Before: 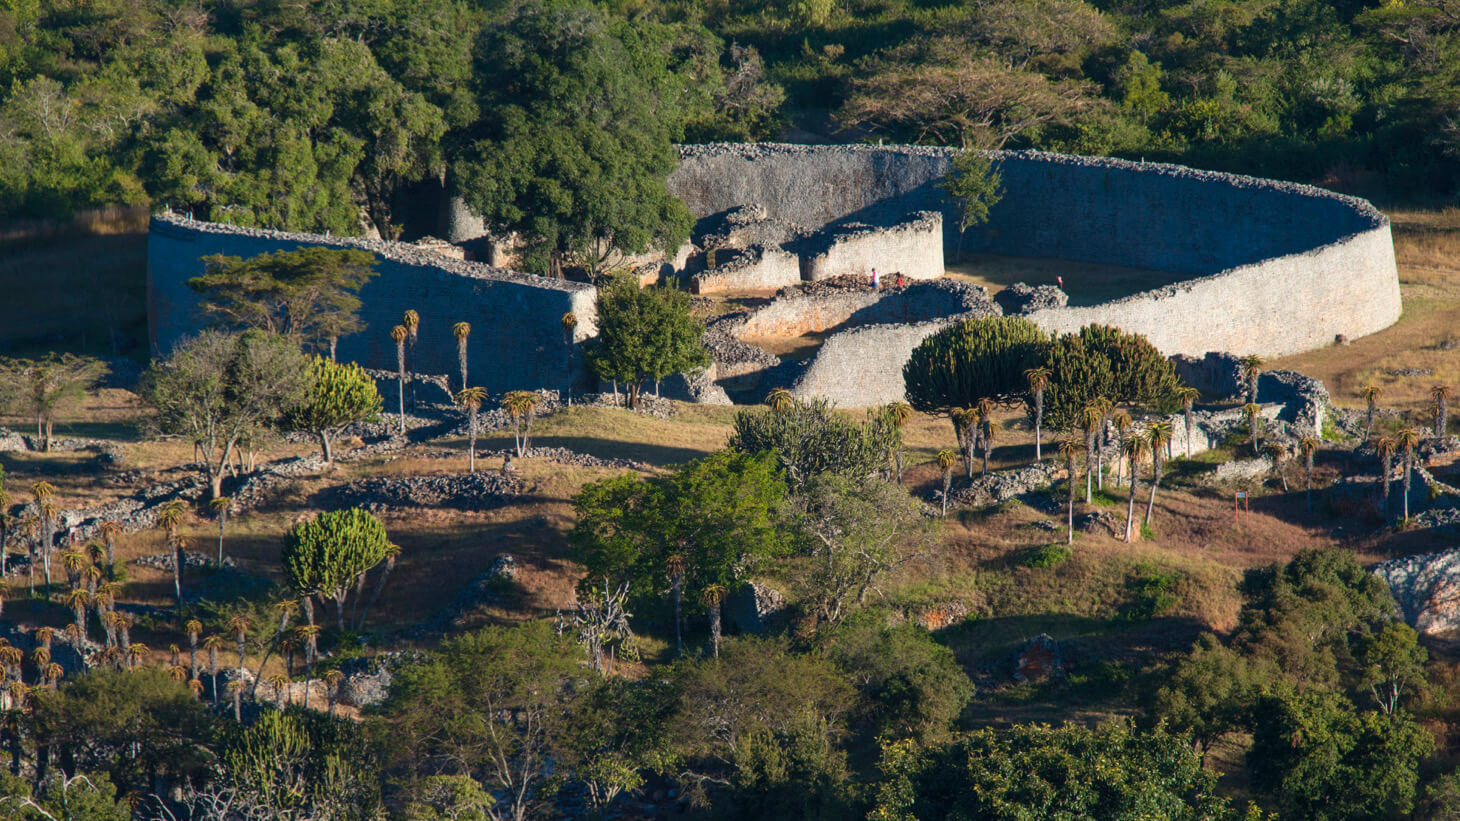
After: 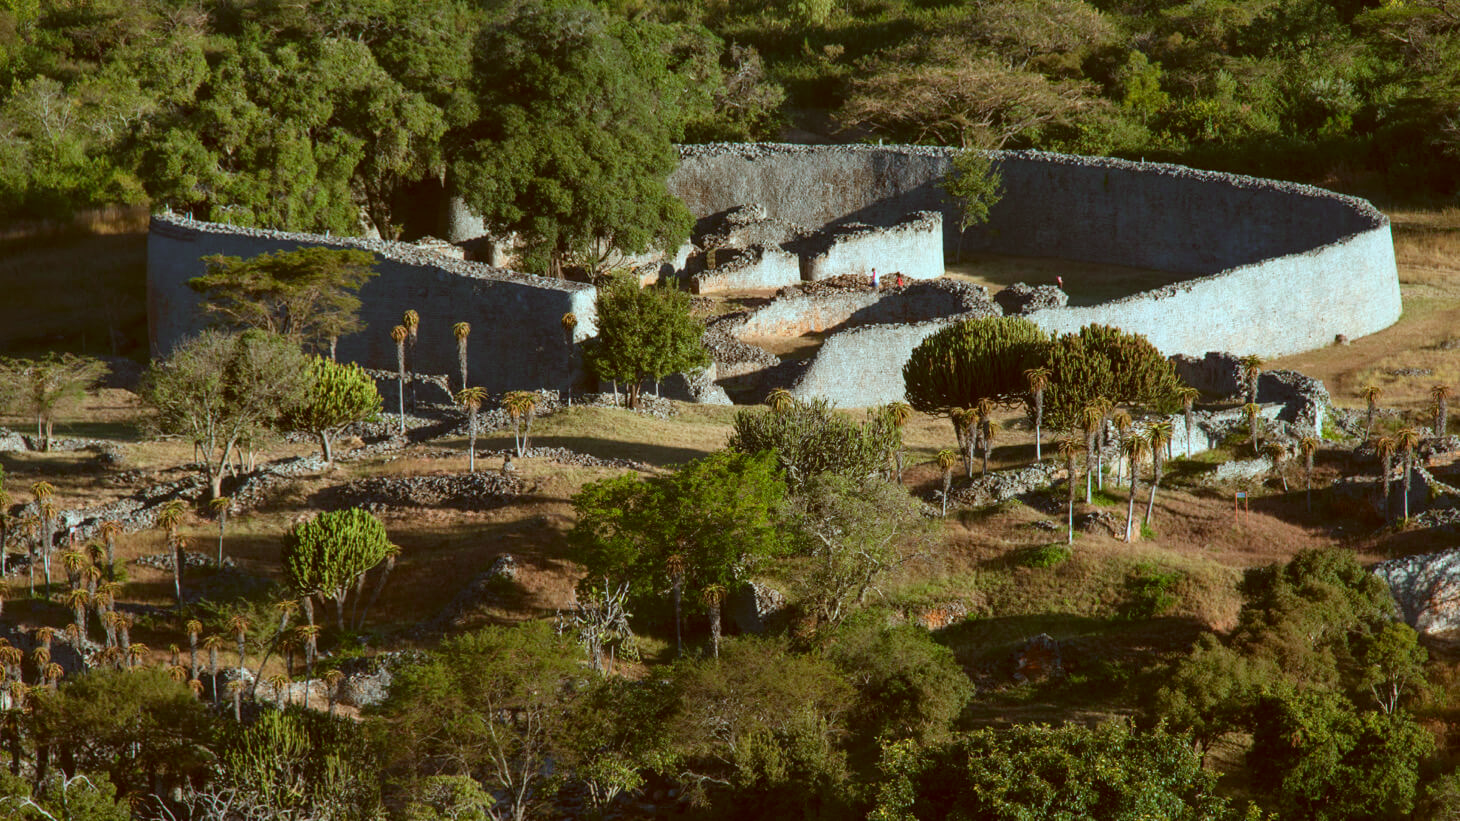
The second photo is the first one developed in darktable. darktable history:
color correction: highlights a* -14.3, highlights b* -16.46, shadows a* 10.42, shadows b* 28.88
